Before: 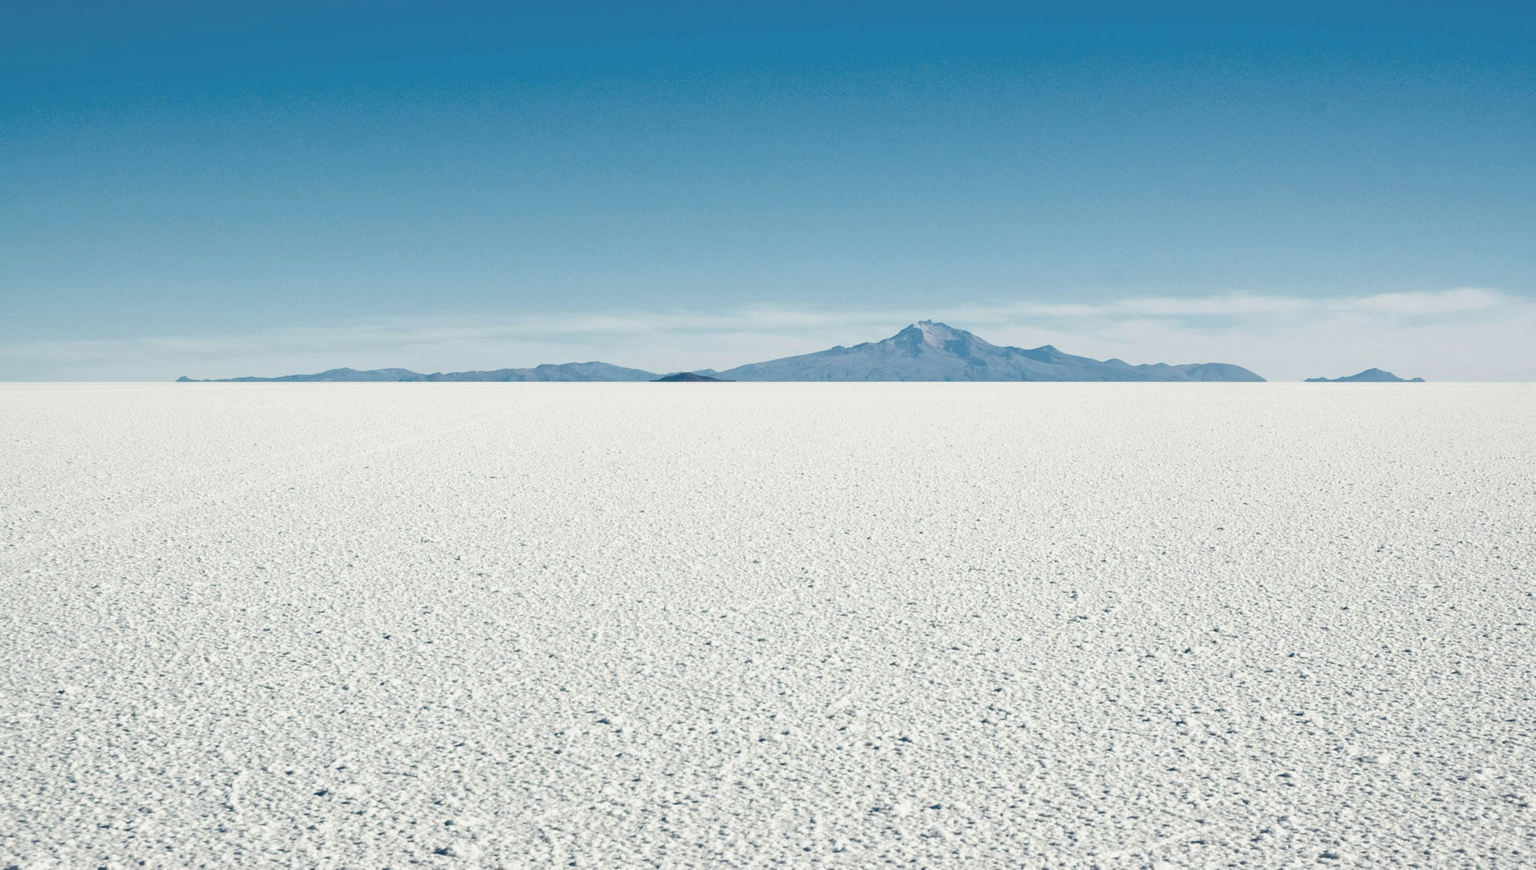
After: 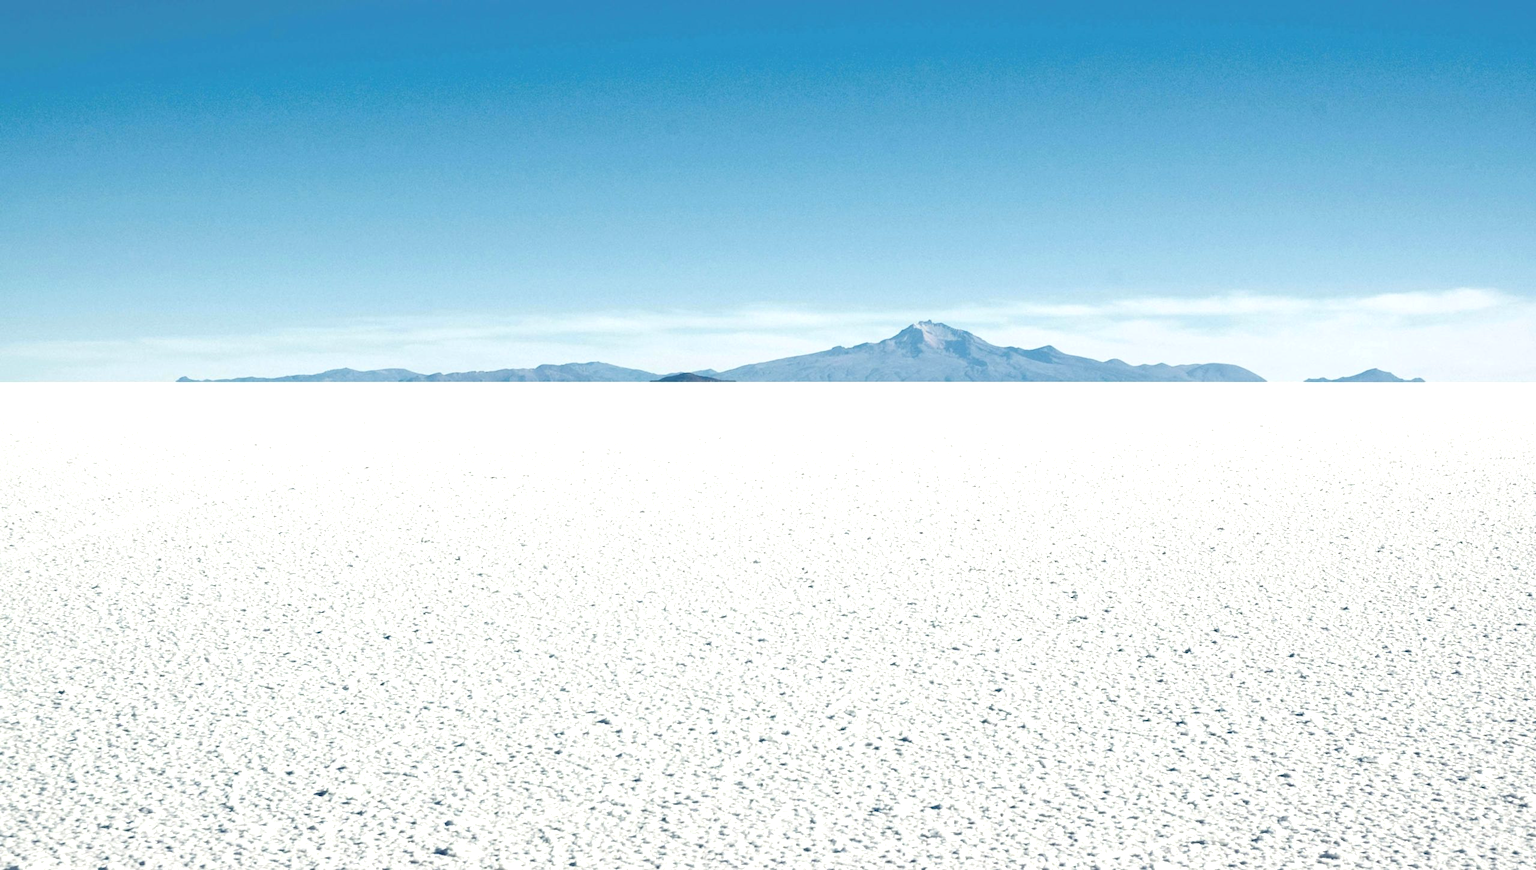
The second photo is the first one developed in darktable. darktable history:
exposure: black level correction 0, exposure 0.59 EV, compensate highlight preservation false
